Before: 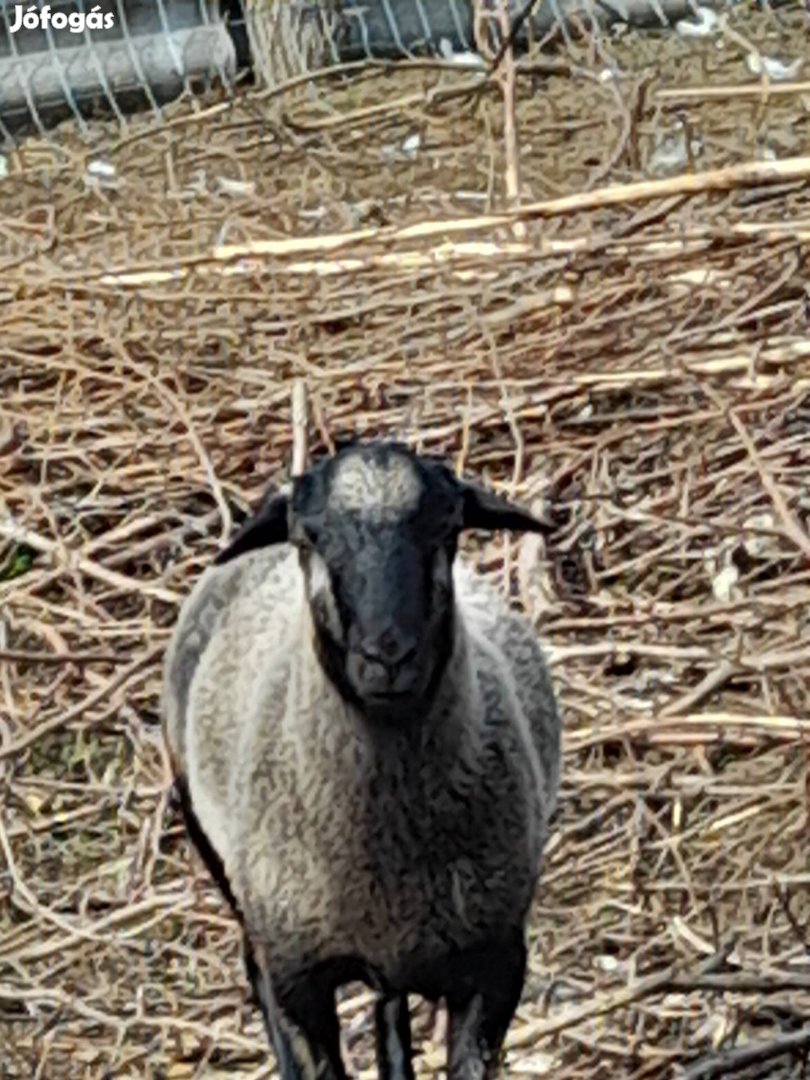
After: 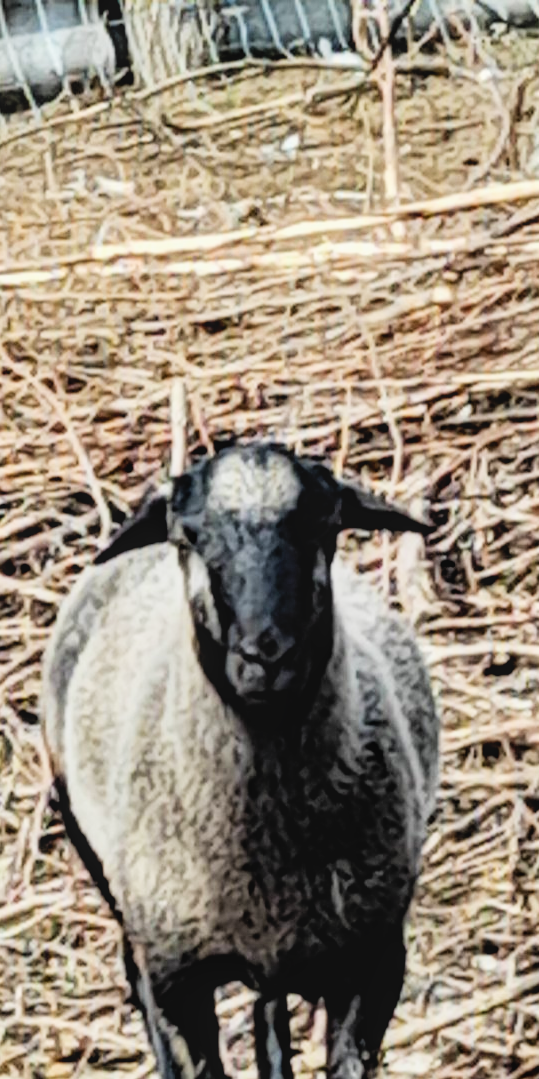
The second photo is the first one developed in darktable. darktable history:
local contrast: detail 110%
exposure: black level correction 0.001, exposure 0.955 EV, compensate exposure bias true, compensate highlight preservation false
filmic rgb: black relative exposure -5 EV, hardness 2.88, contrast 1.3, highlights saturation mix -10%
crop and rotate: left 15.055%, right 18.278%
